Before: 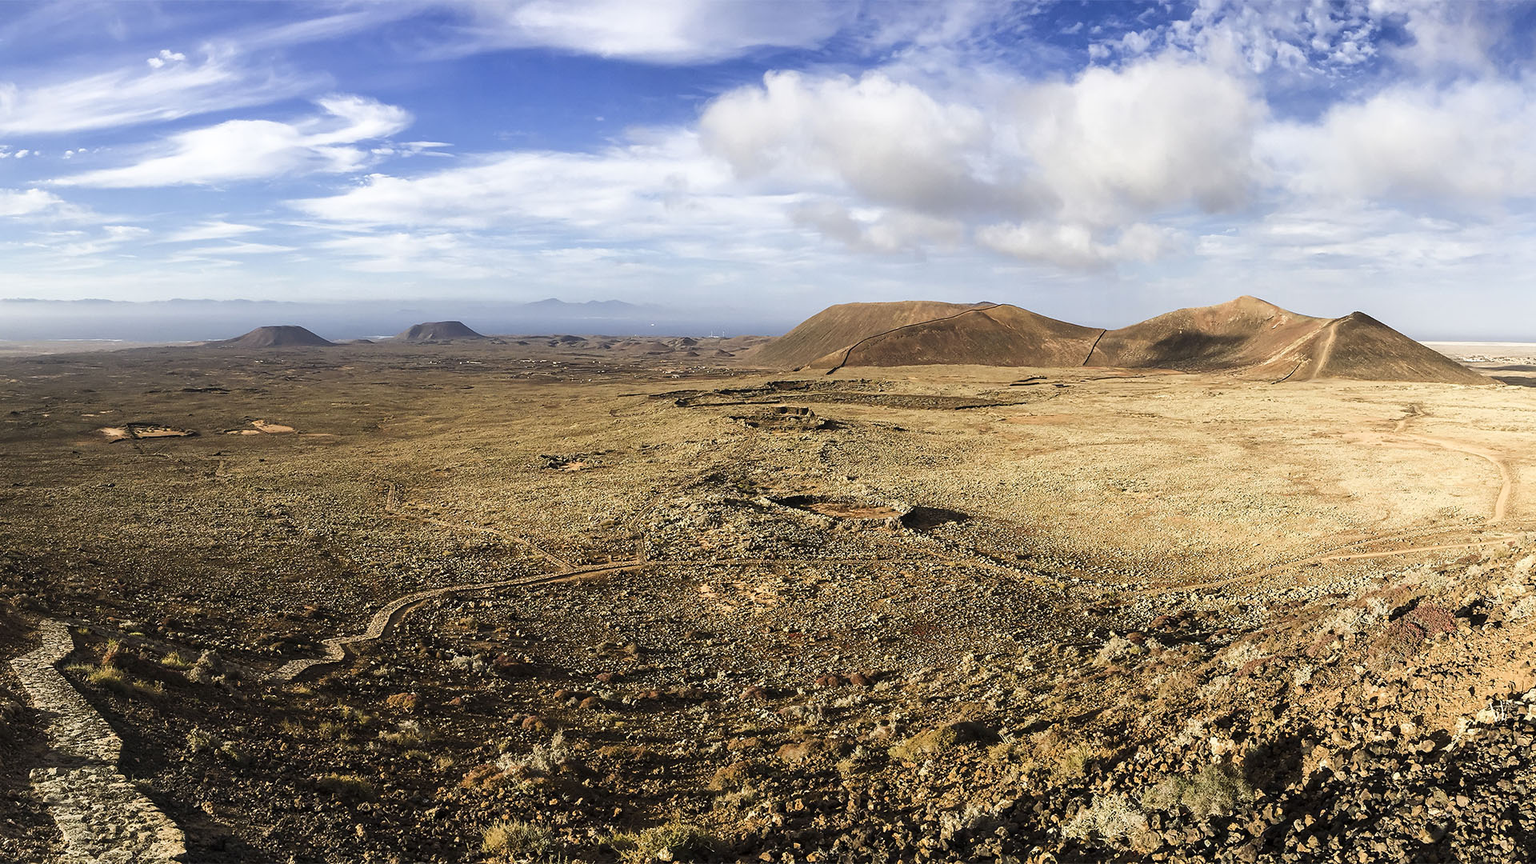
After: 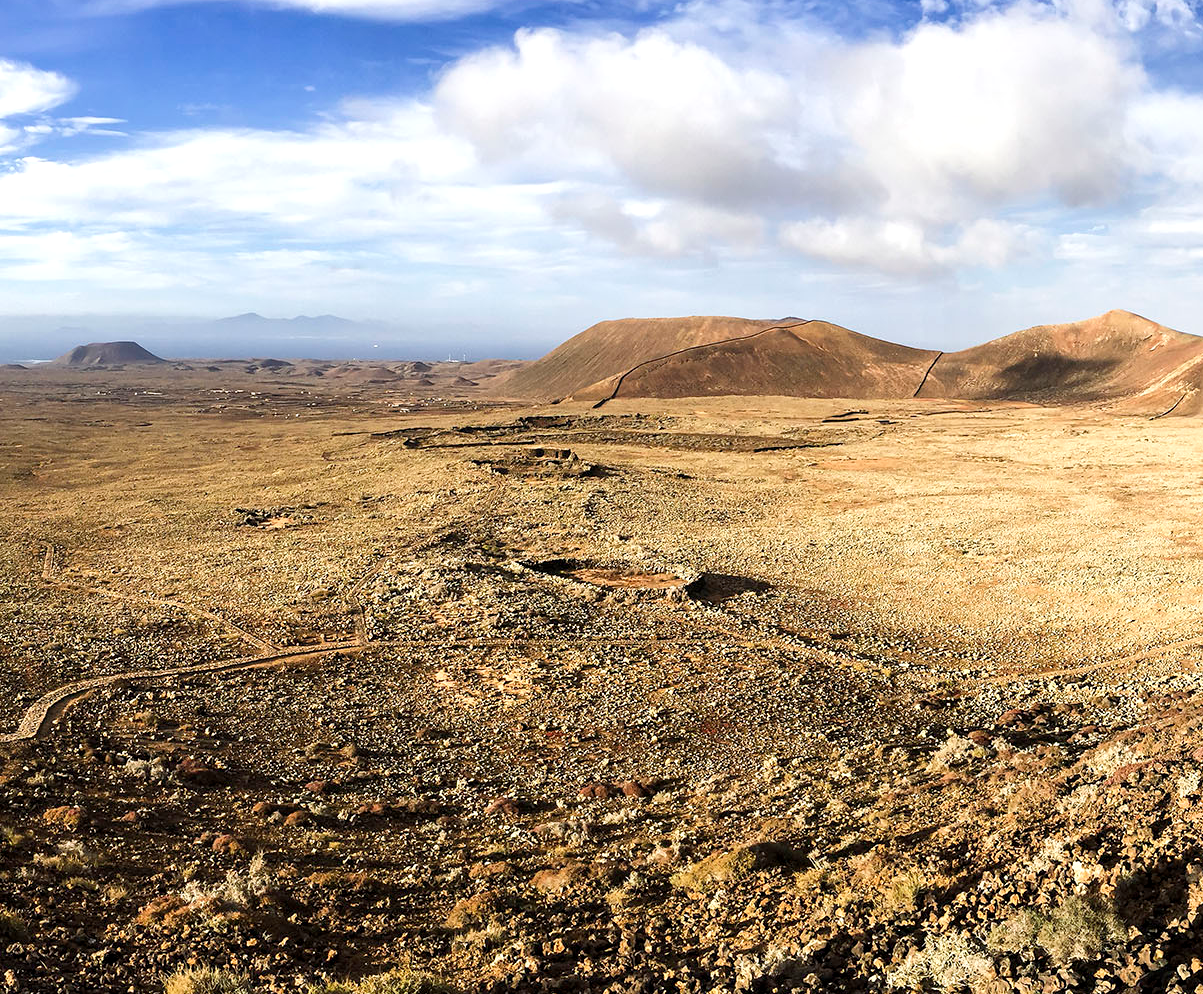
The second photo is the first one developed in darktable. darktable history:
tone curve: curves: ch0 [(0, 0) (0.003, 0.003) (0.011, 0.011) (0.025, 0.025) (0.044, 0.045) (0.069, 0.07) (0.1, 0.101) (0.136, 0.138) (0.177, 0.18) (0.224, 0.228) (0.277, 0.281) (0.335, 0.34) (0.399, 0.405) (0.468, 0.475) (0.543, 0.551) (0.623, 0.633) (0.709, 0.72) (0.801, 0.813) (0.898, 0.907) (1, 1)], preserve colors none
crop and rotate: left 22.958%, top 5.631%, right 14.37%, bottom 2.28%
exposure: black level correction 0.001, exposure 0.297 EV, compensate highlight preservation false
